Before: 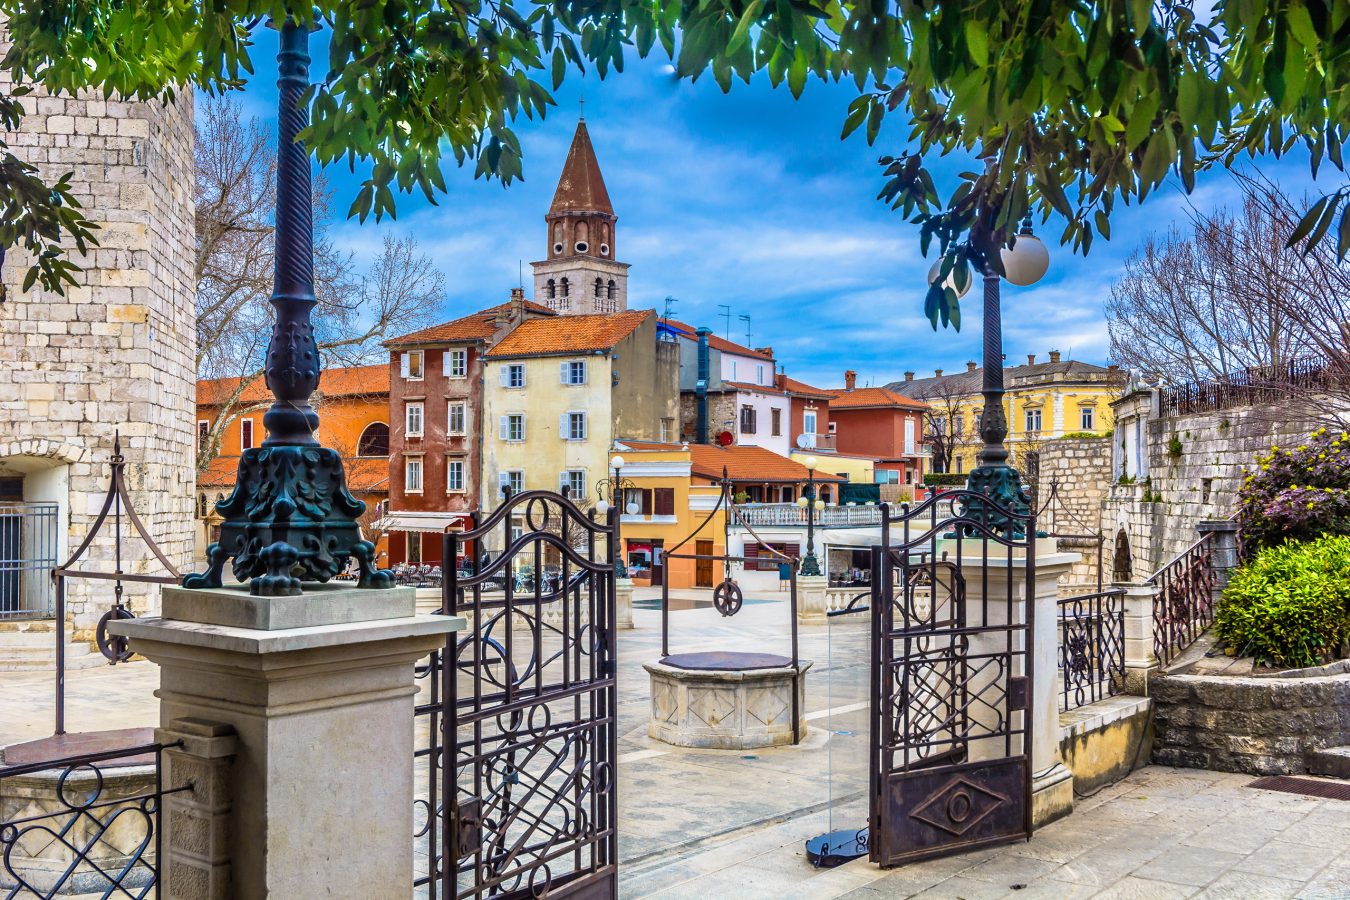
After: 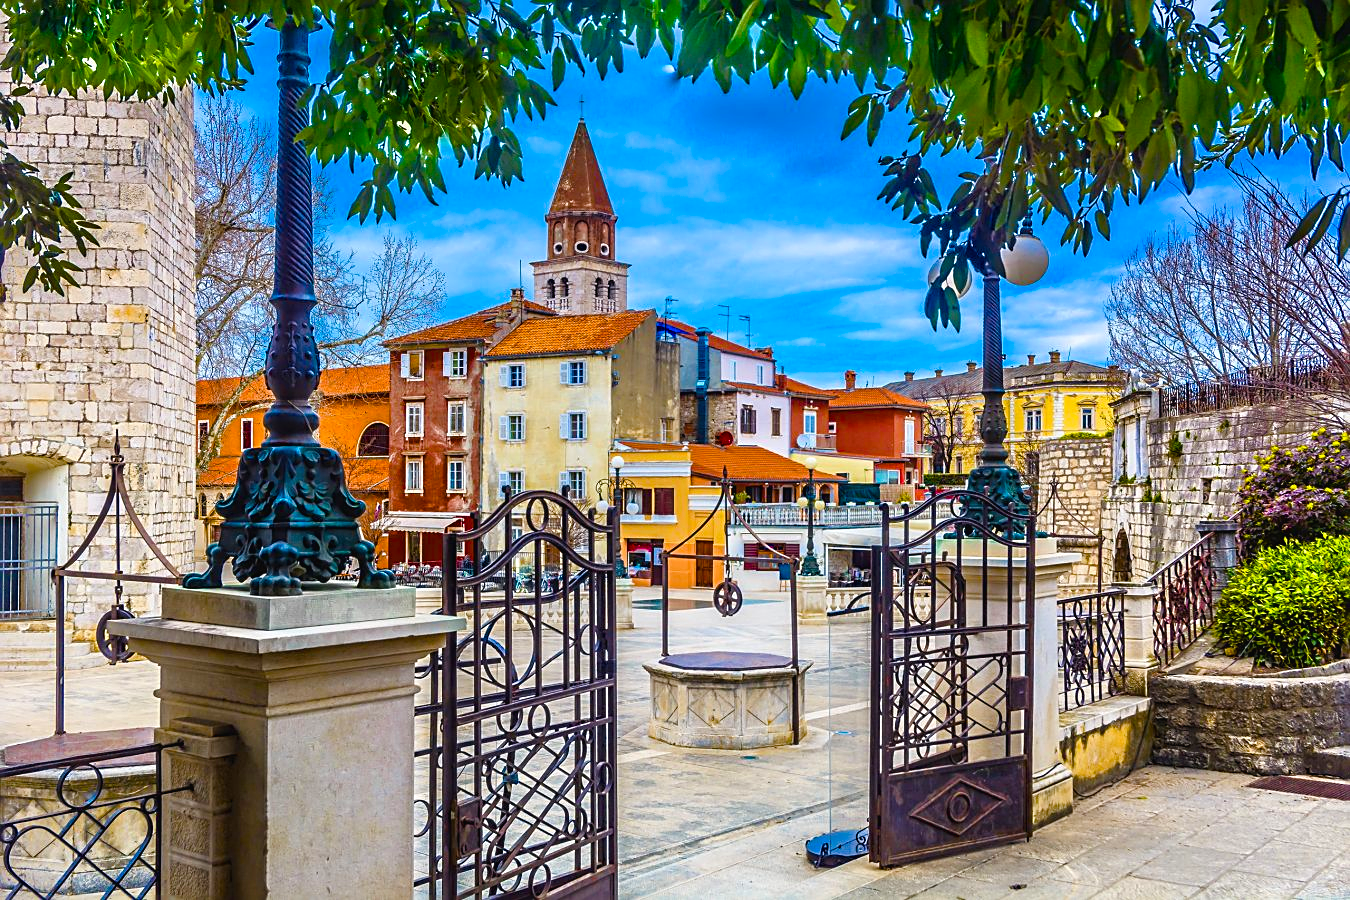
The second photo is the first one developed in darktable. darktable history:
sharpen: on, module defaults
color balance rgb: global offset › luminance 0.239%, perceptual saturation grading › global saturation 39.279%, perceptual saturation grading › highlights -25.453%, perceptual saturation grading › mid-tones 35.289%, perceptual saturation grading › shadows 34.88%, global vibrance 20%
